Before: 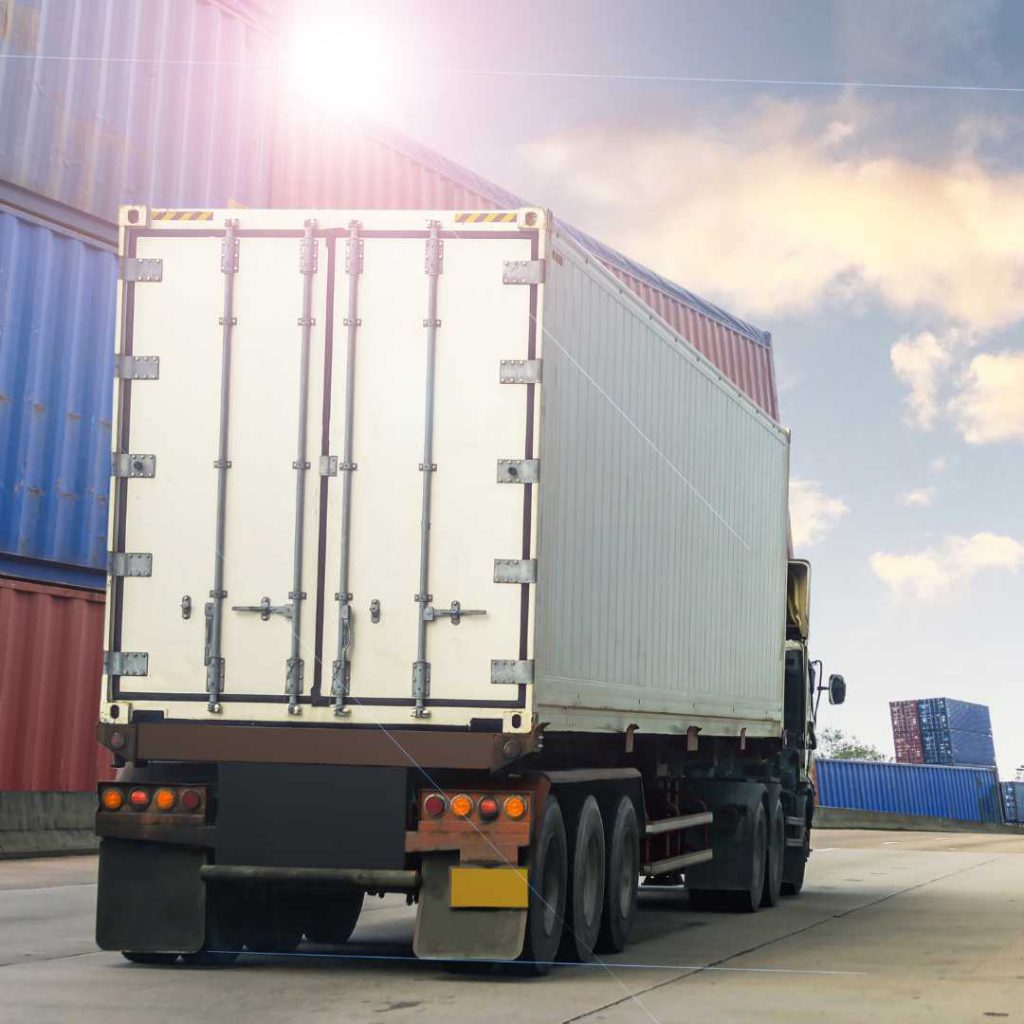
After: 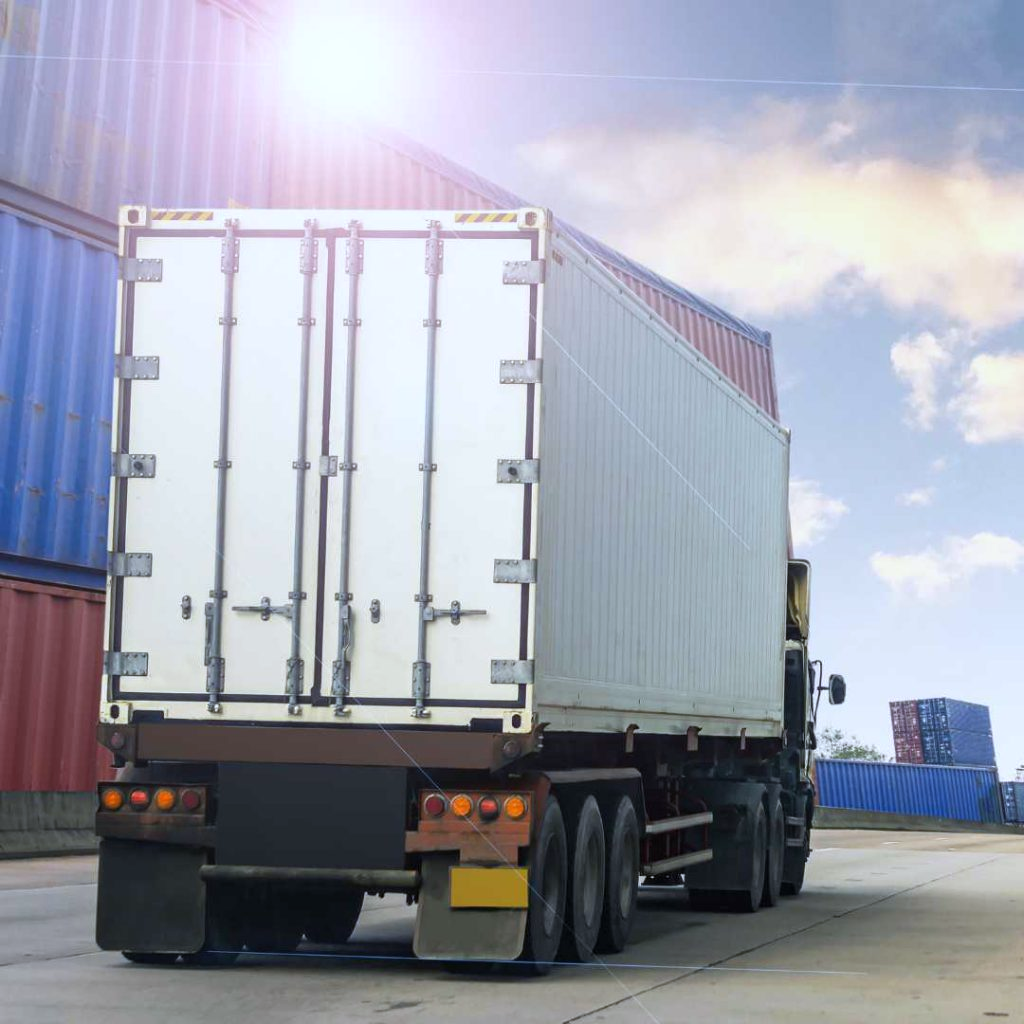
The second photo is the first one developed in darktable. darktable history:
white balance: red 0.954, blue 1.079
exposure: compensate highlight preservation false
